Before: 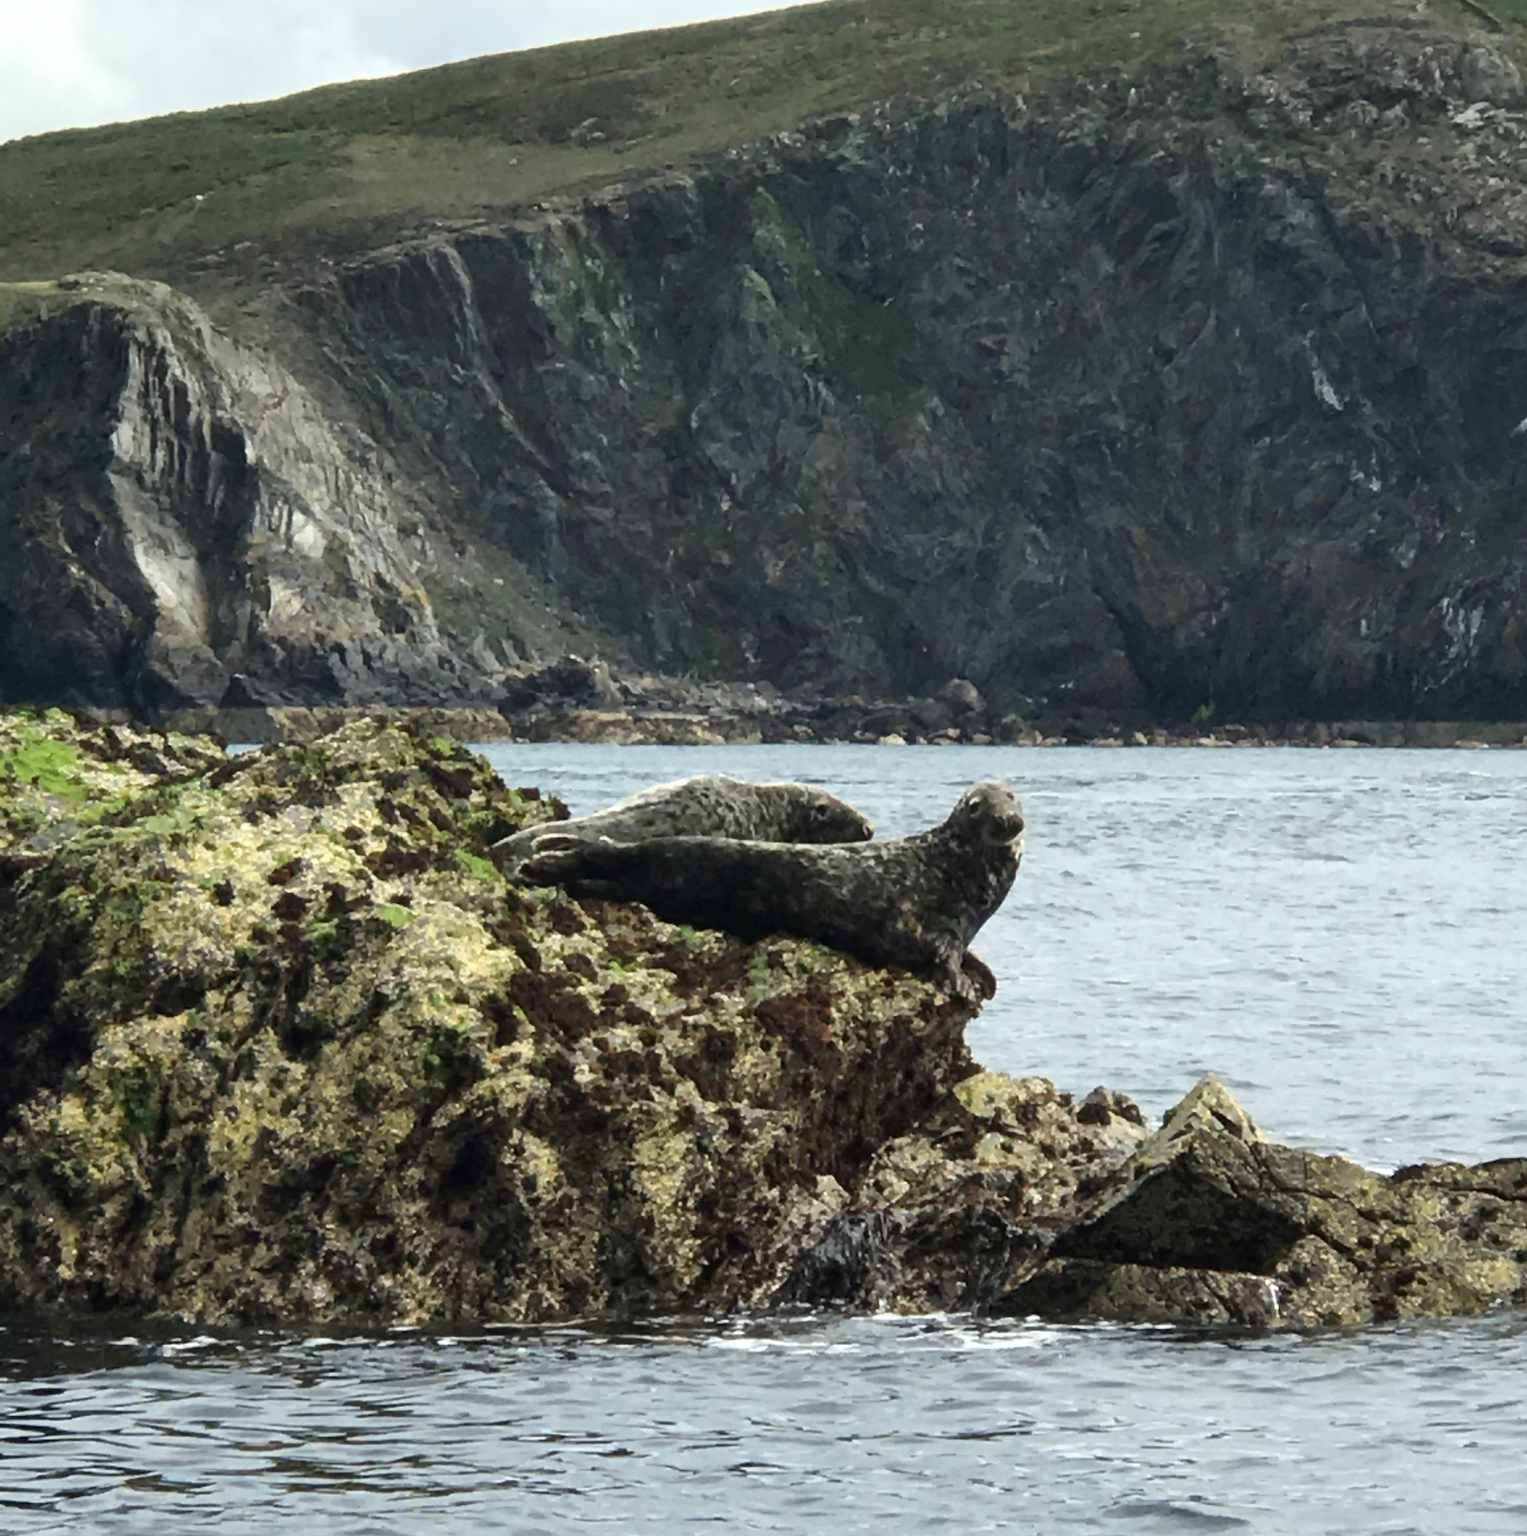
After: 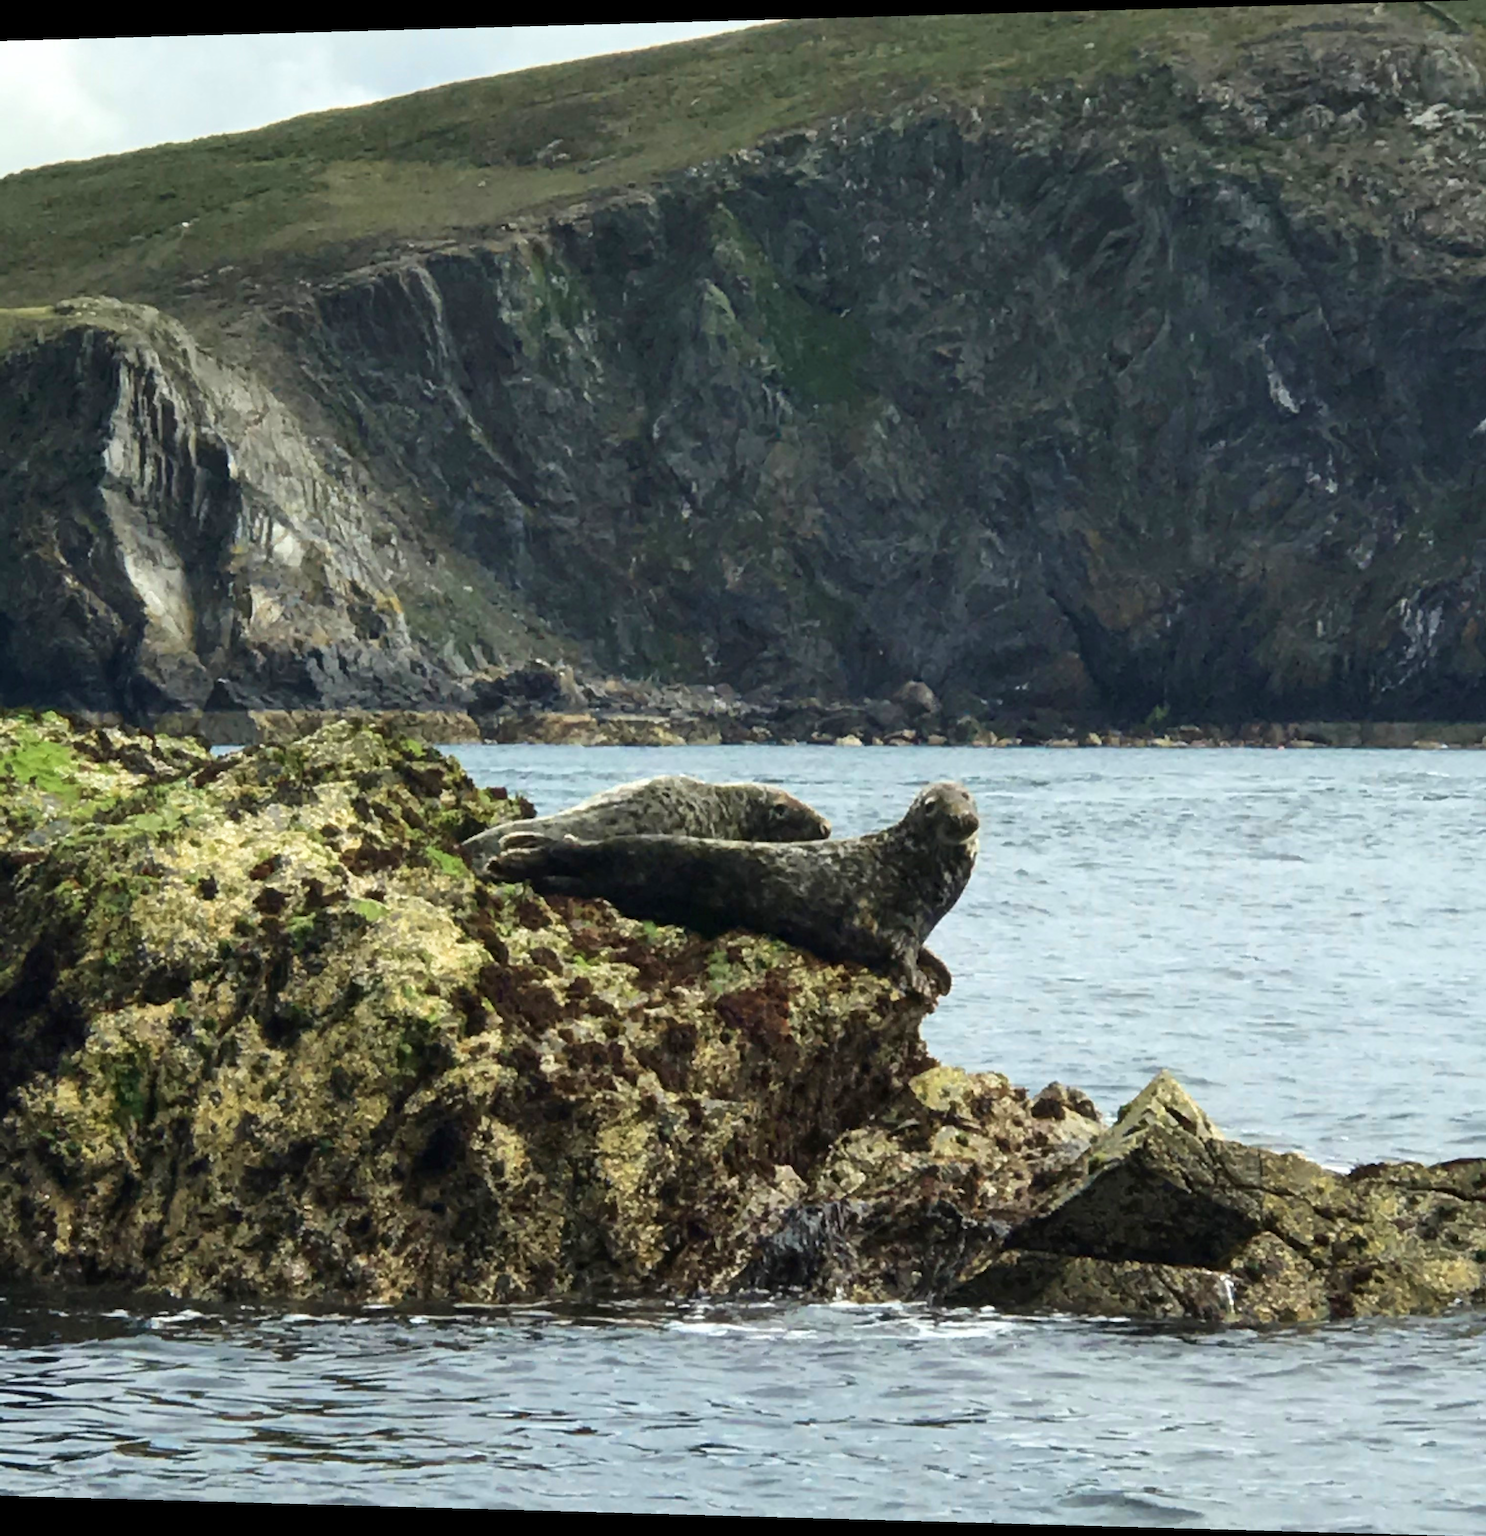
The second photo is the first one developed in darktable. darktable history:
rotate and perspective: lens shift (horizontal) -0.055, automatic cropping off
velvia: on, module defaults
